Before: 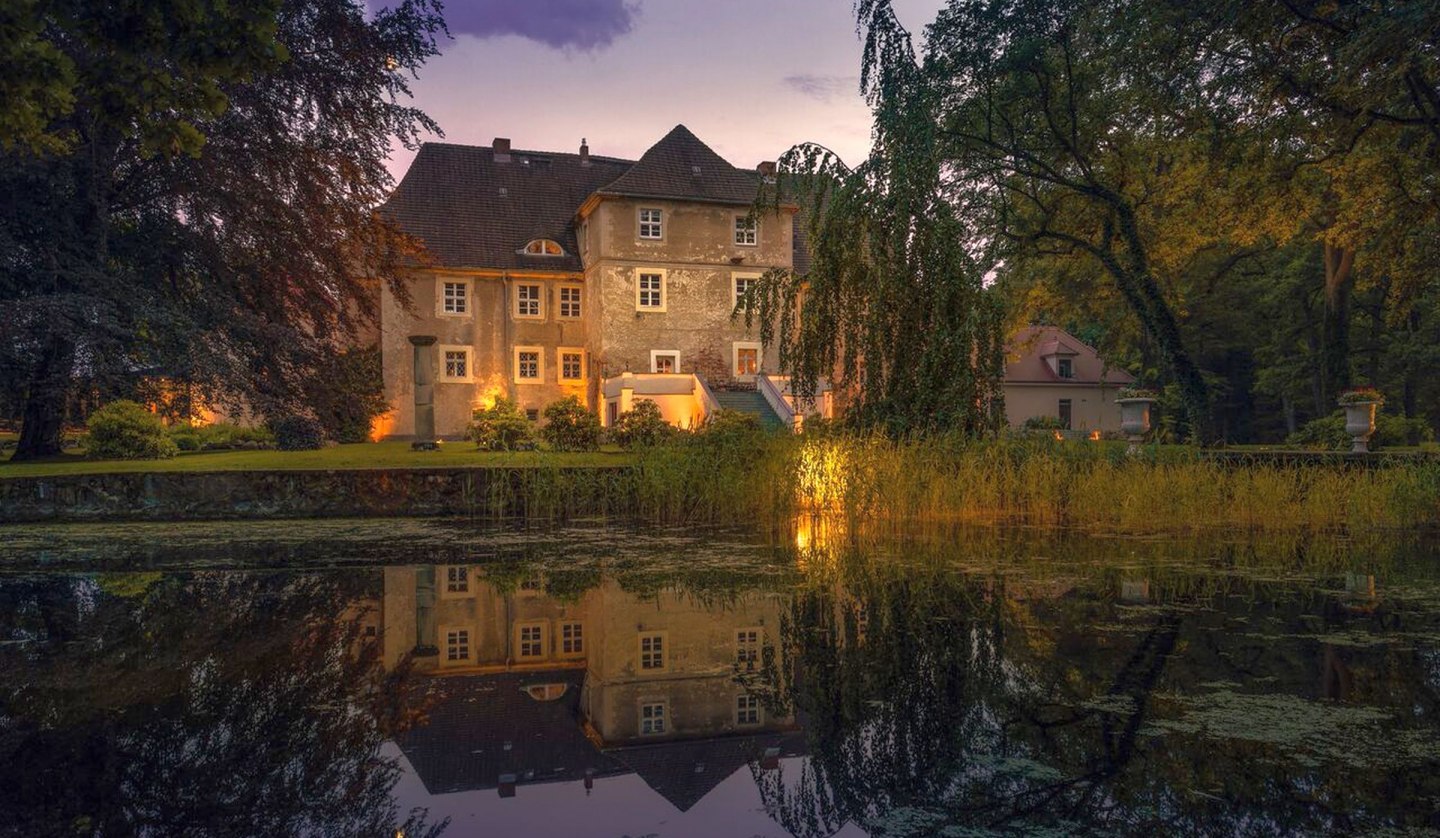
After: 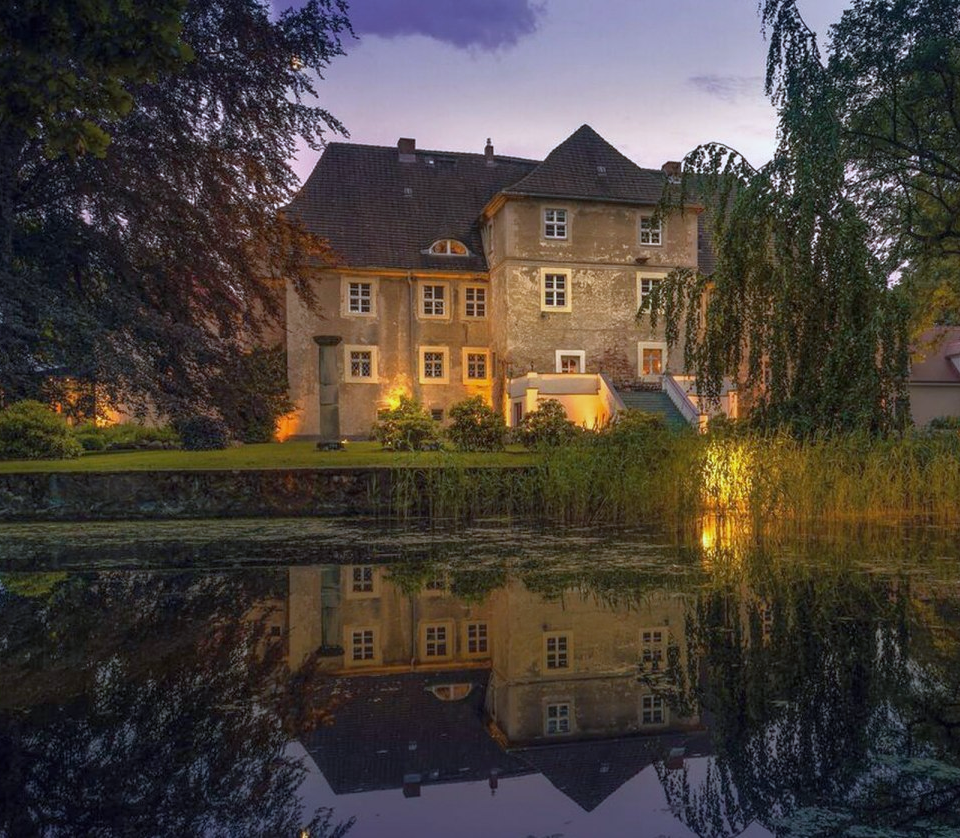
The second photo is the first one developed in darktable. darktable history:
crop and rotate: left 6.617%, right 26.717%
white balance: red 0.924, blue 1.095
